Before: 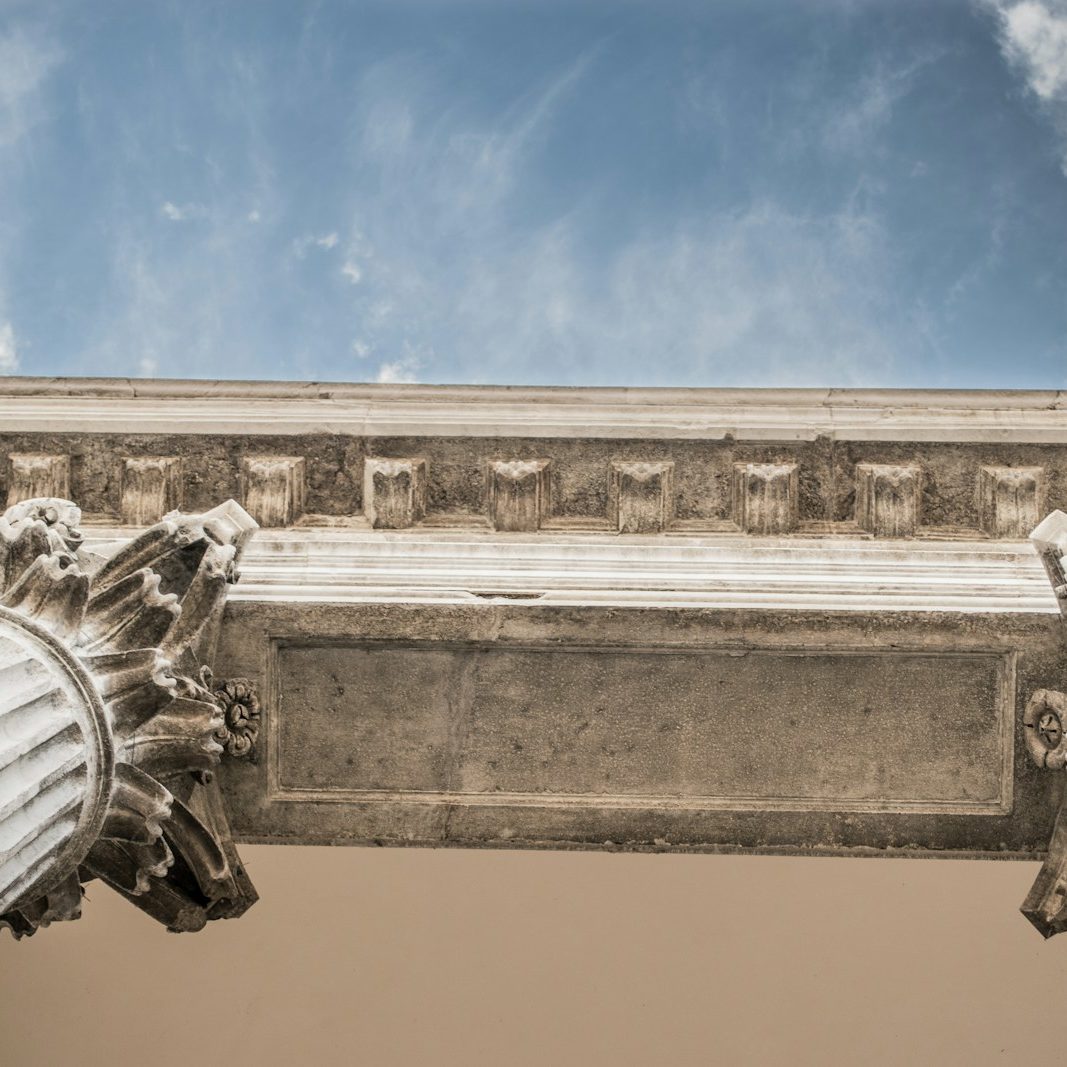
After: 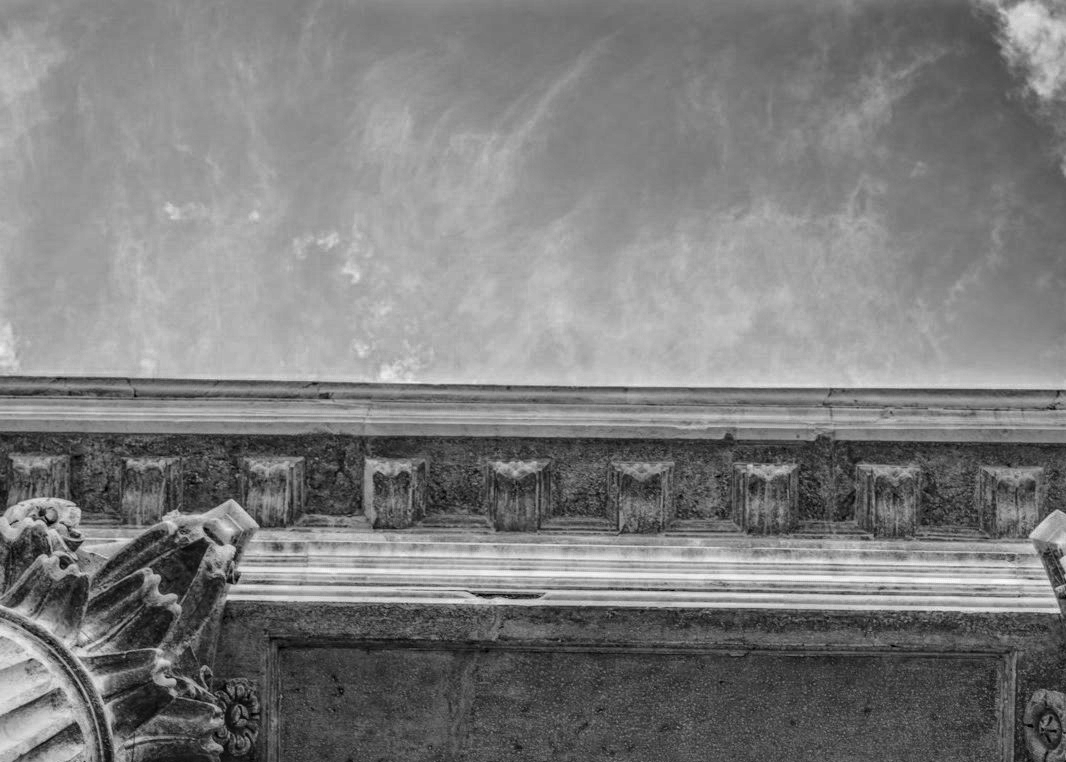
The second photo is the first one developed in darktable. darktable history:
exposure: black level correction -0.036, exposure -0.497 EV, compensate highlight preservation false
local contrast: highlights 20%, shadows 70%, detail 170%
haze removal: strength 0.42, compatibility mode true, adaptive false
crop: bottom 28.576%
color zones: curves: ch0 [(0.287, 0.048) (0.493, 0.484) (0.737, 0.816)]; ch1 [(0, 0) (0.143, 0) (0.286, 0) (0.429, 0) (0.571, 0) (0.714, 0) (0.857, 0)]
monochrome: a -6.99, b 35.61, size 1.4
